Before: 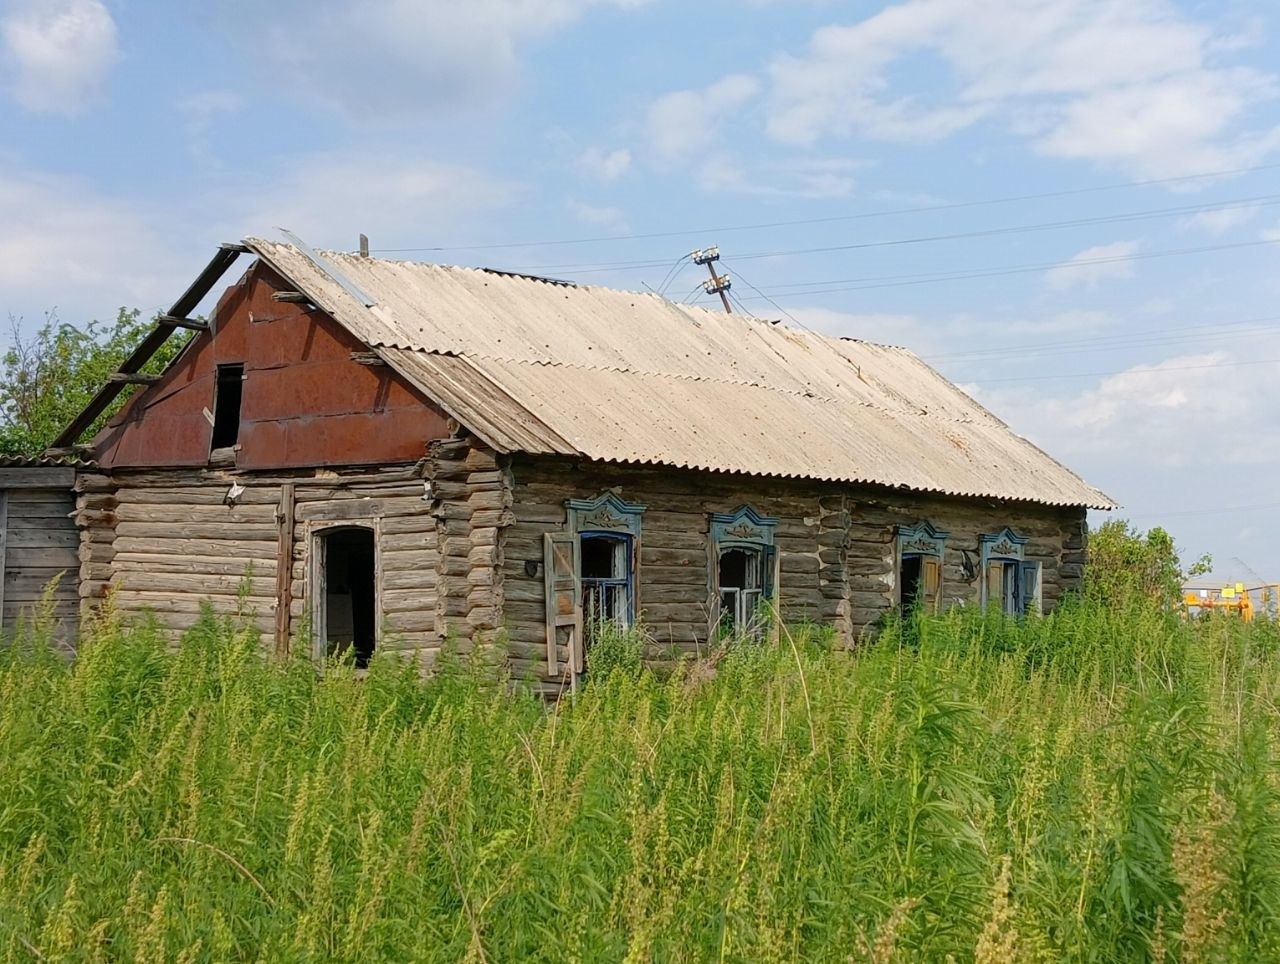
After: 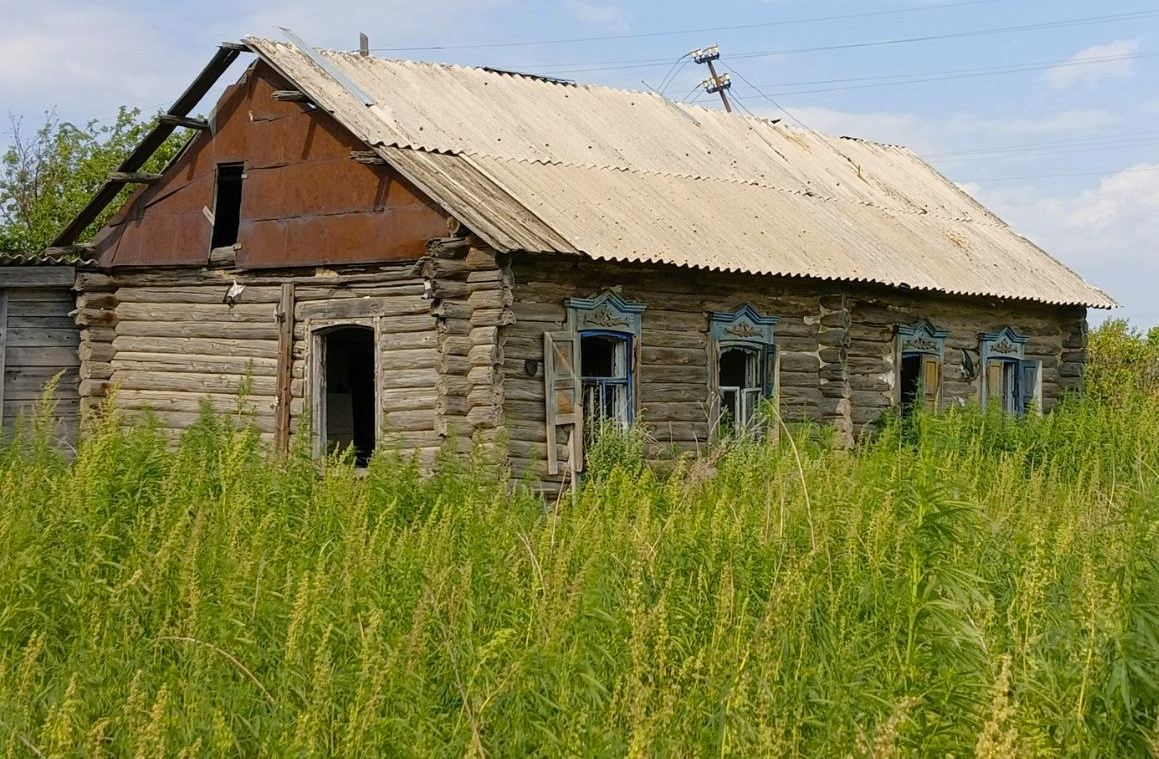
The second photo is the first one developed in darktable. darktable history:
color contrast: green-magenta contrast 0.8, blue-yellow contrast 1.1, unbound 0
crop: top 20.916%, right 9.437%, bottom 0.316%
